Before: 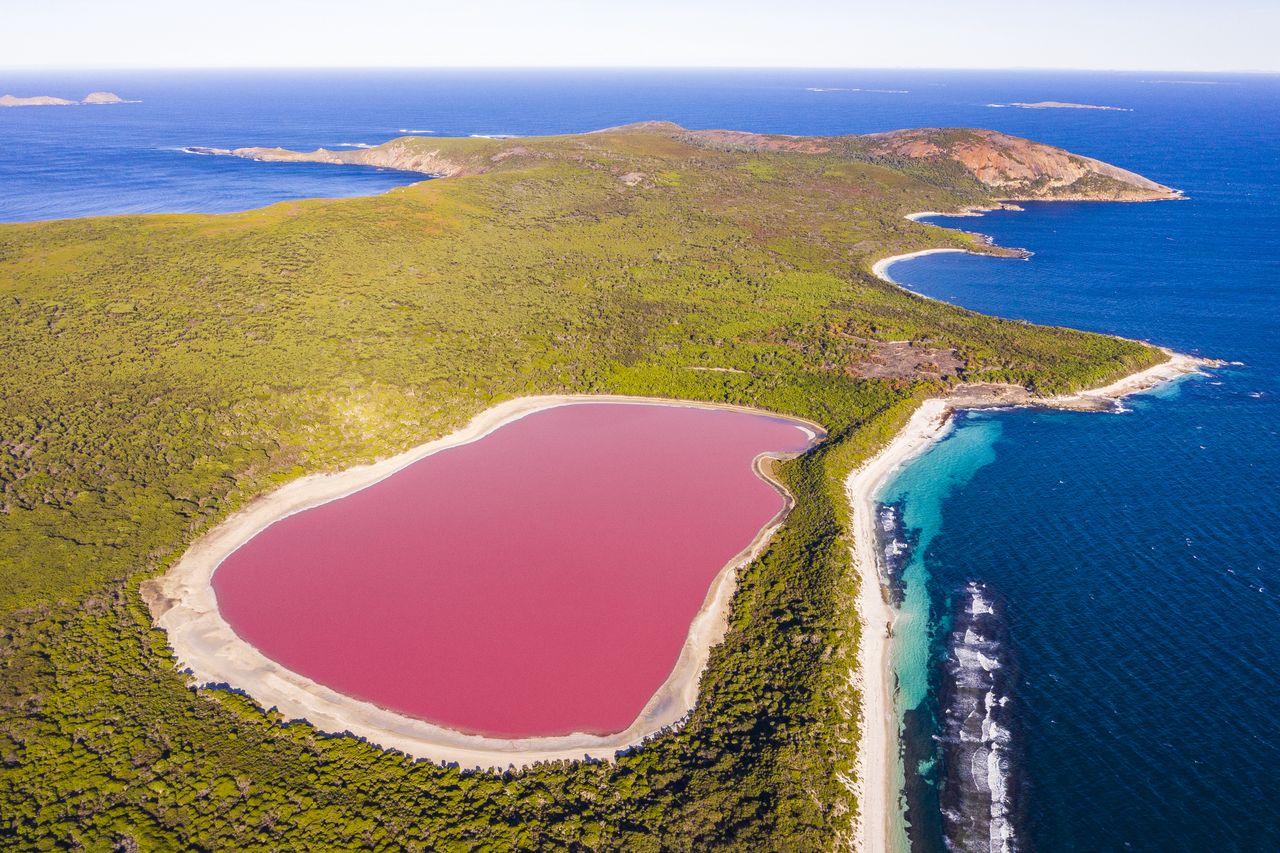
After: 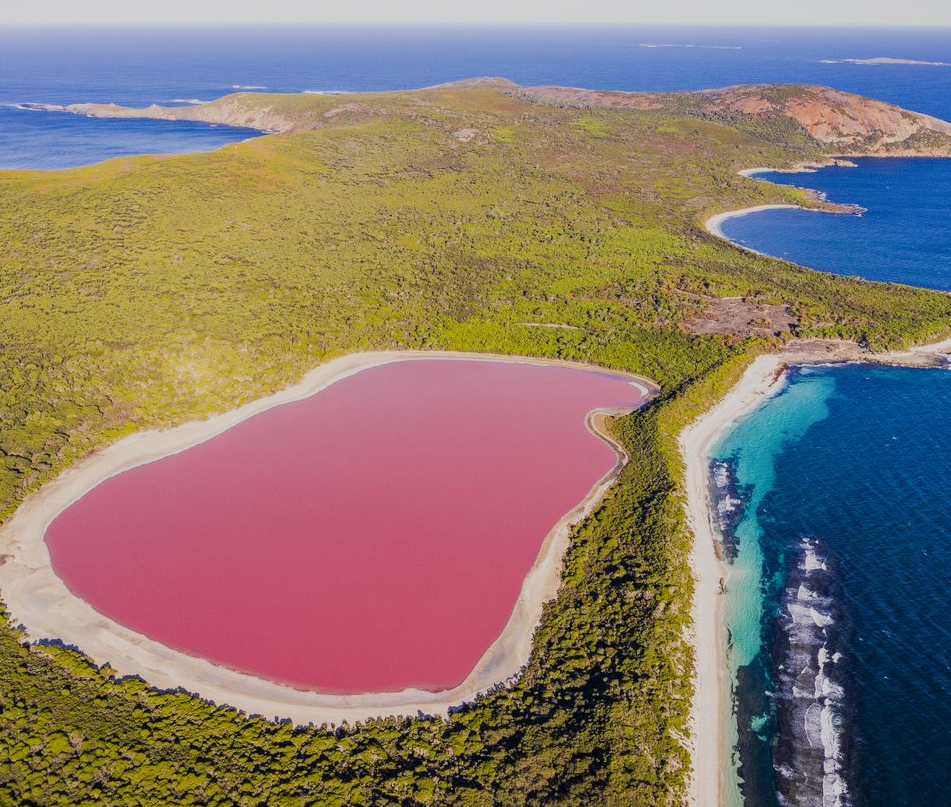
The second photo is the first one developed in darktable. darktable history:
crop and rotate: left 13.07%, top 5.338%, right 12.579%
filmic rgb: black relative exposure -16 EV, white relative exposure 6.06 EV, hardness 5.21
